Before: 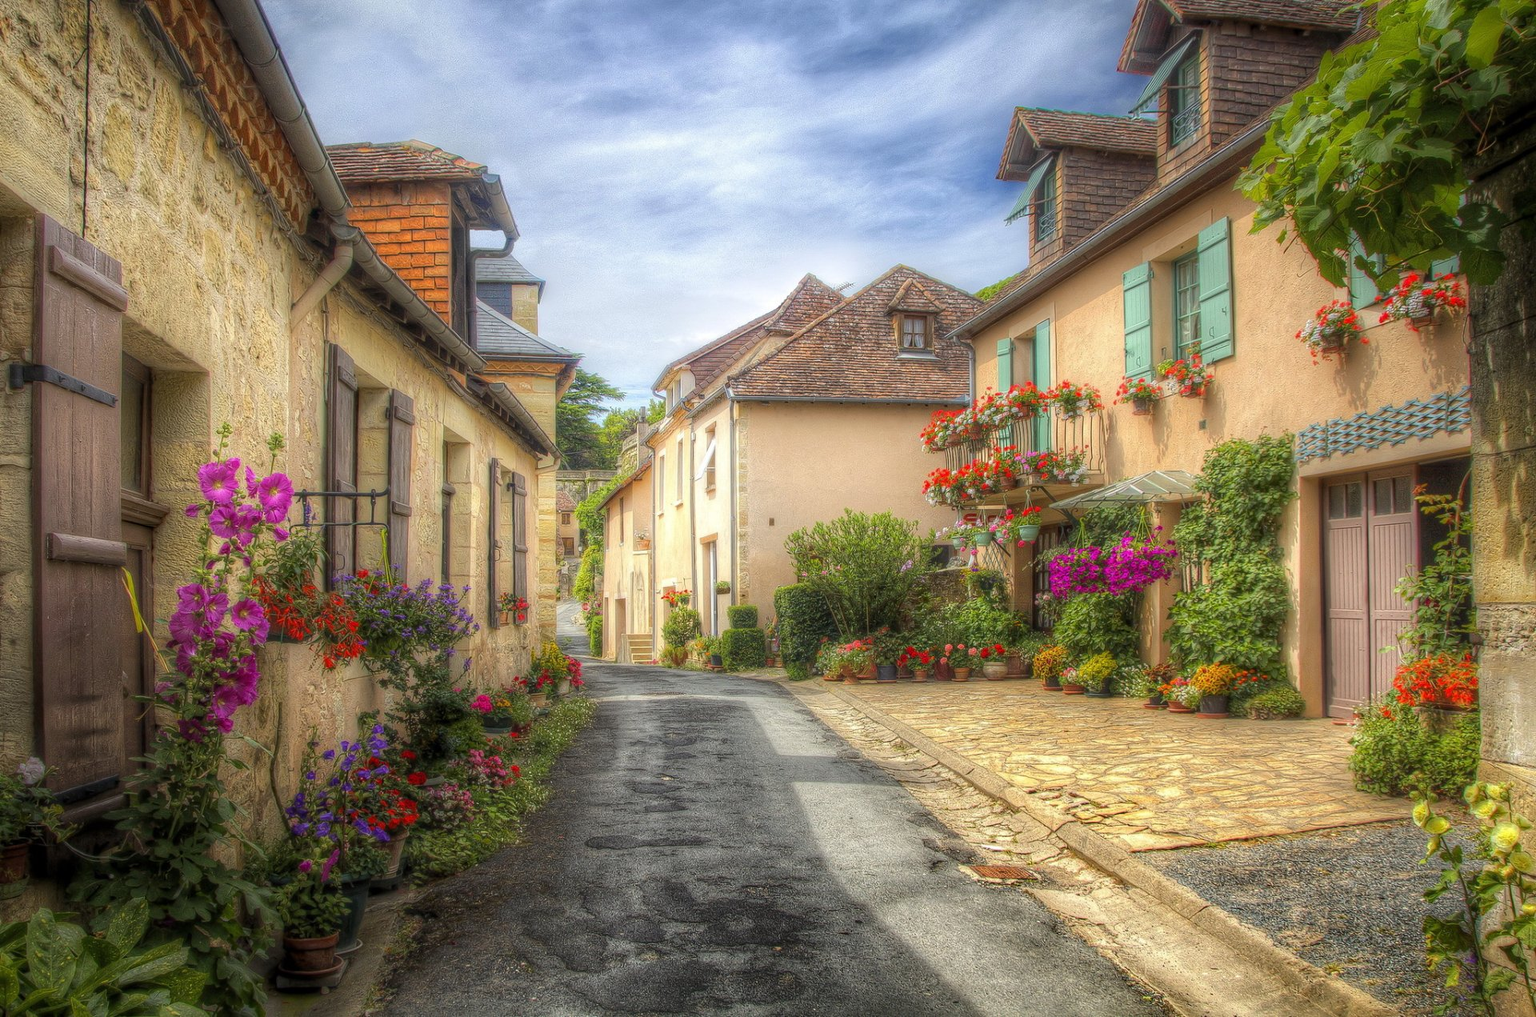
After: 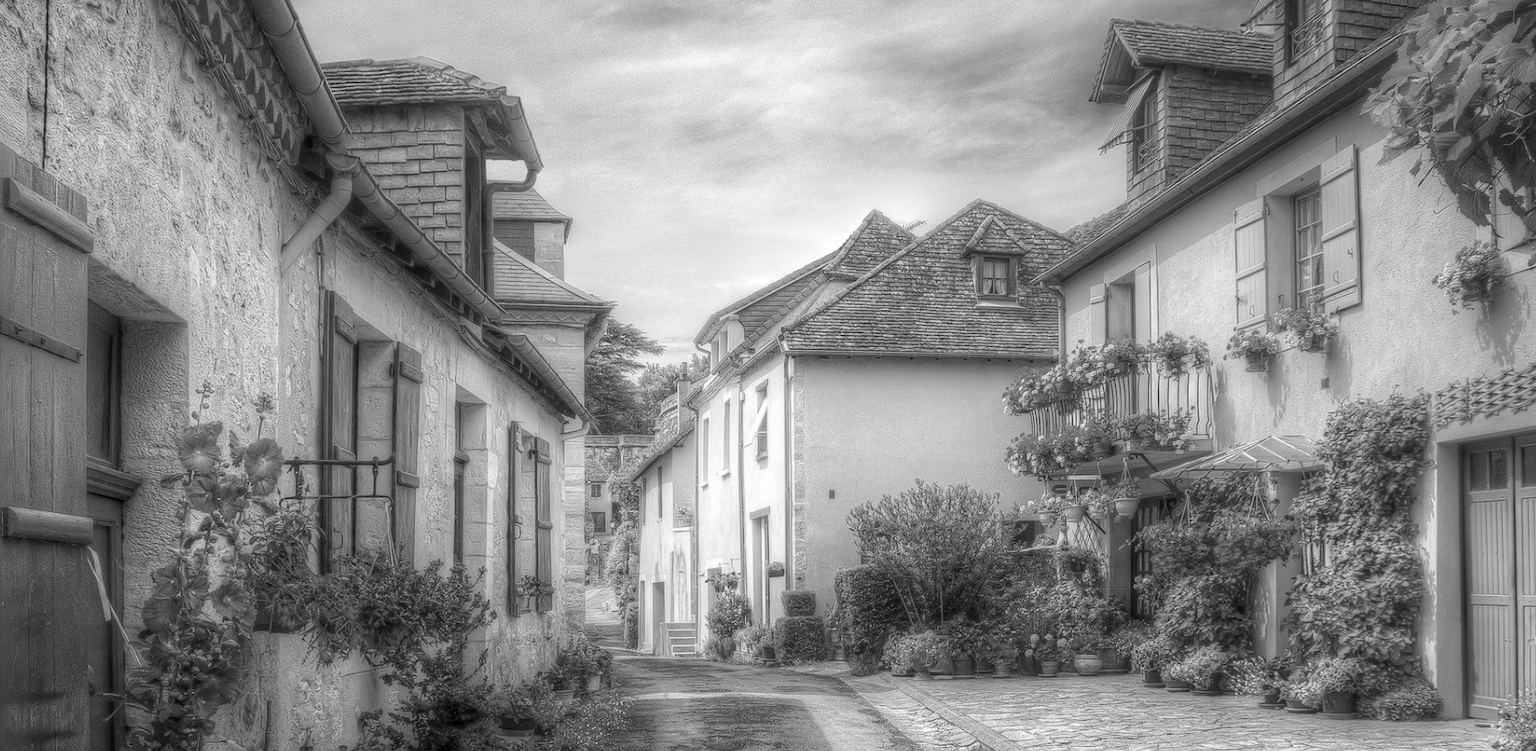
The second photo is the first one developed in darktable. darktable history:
monochrome: on, module defaults
crop: left 3.015%, top 8.969%, right 9.647%, bottom 26.457%
